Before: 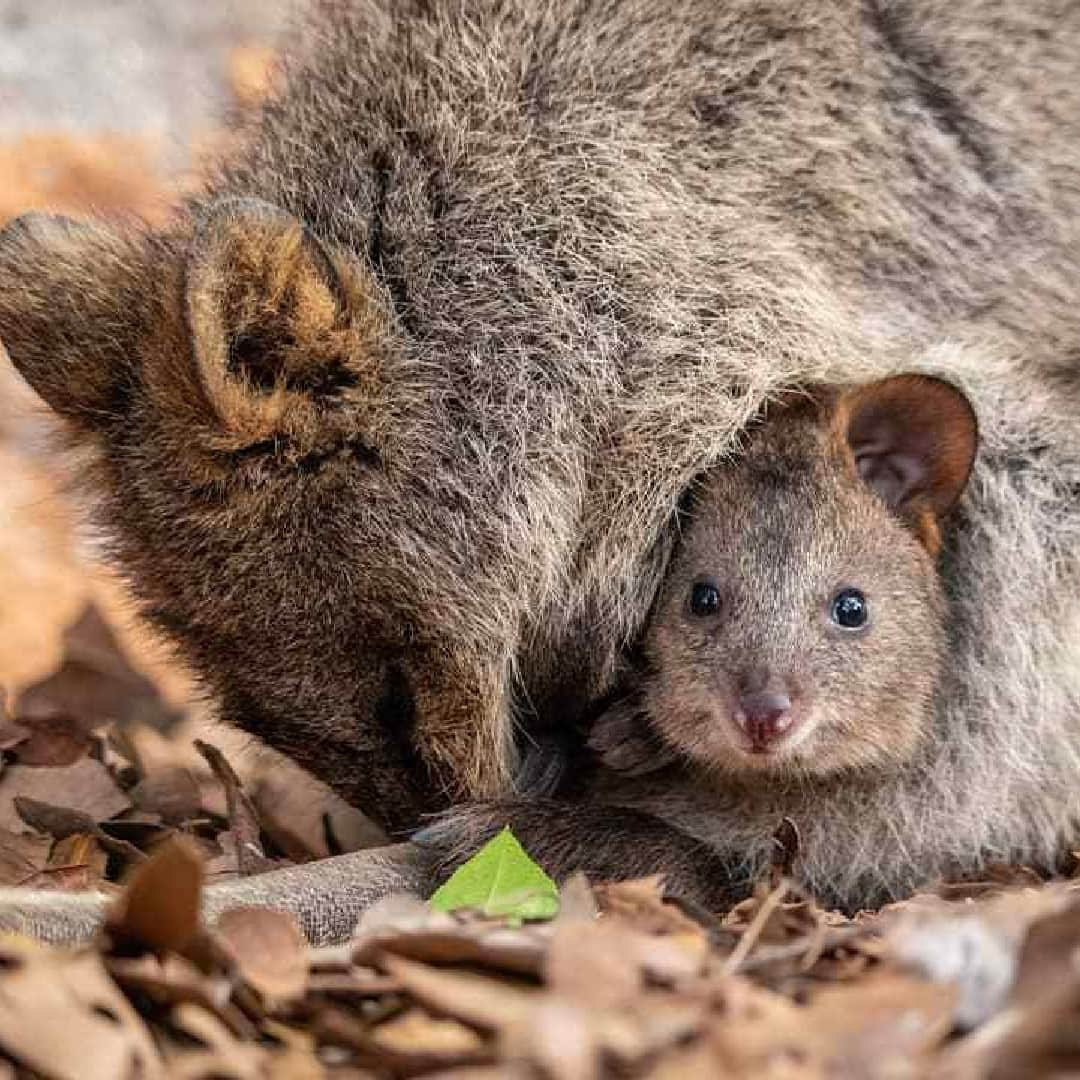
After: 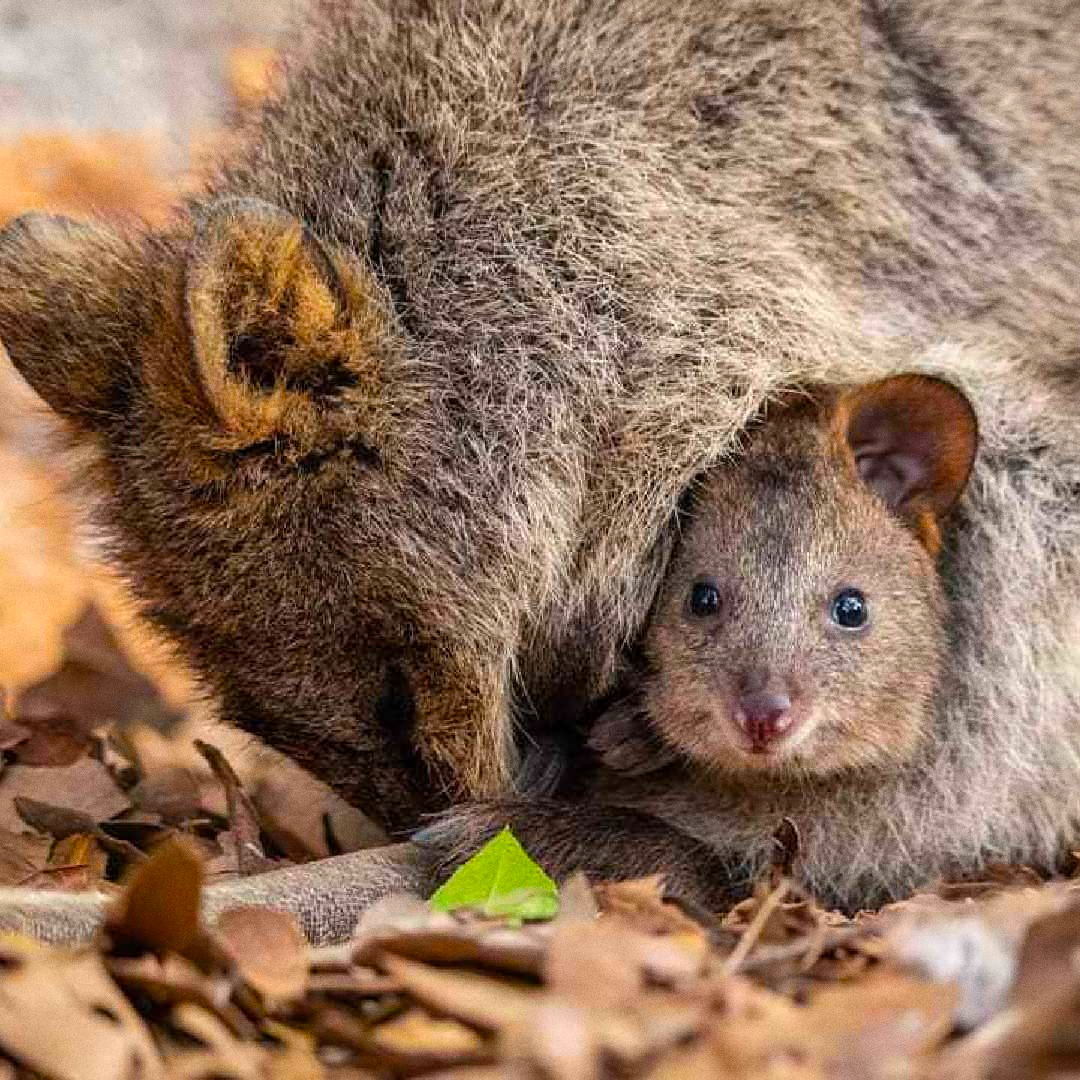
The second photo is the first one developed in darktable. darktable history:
grain: coarseness 0.09 ISO
color balance rgb: perceptual saturation grading › global saturation 25%, global vibrance 20%
